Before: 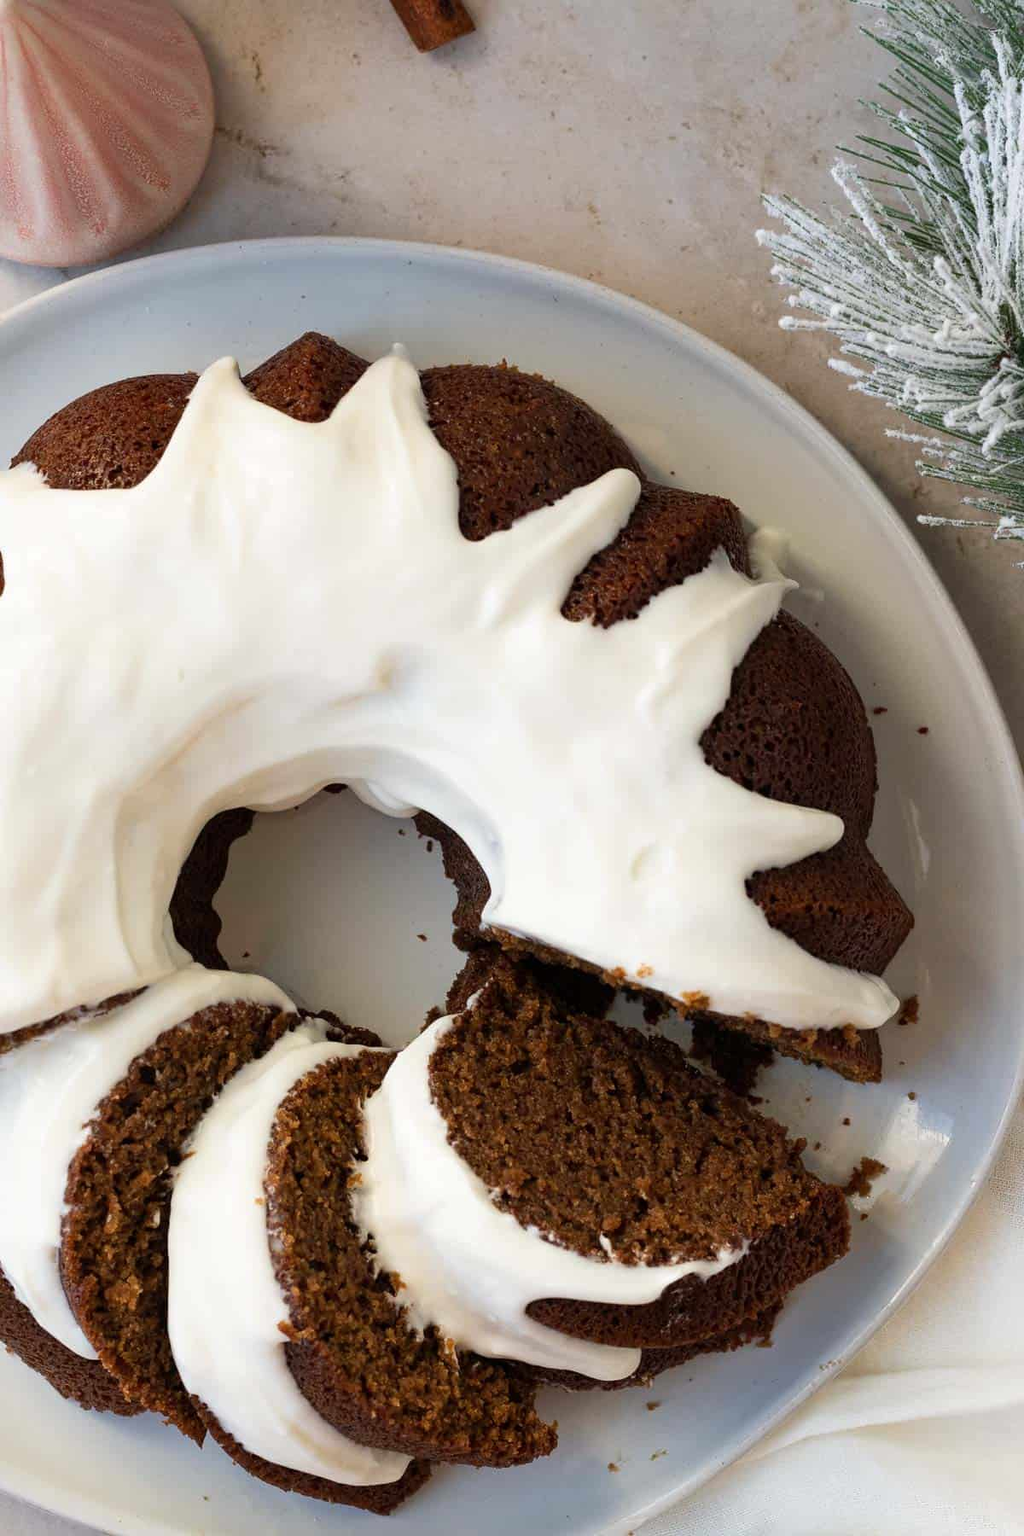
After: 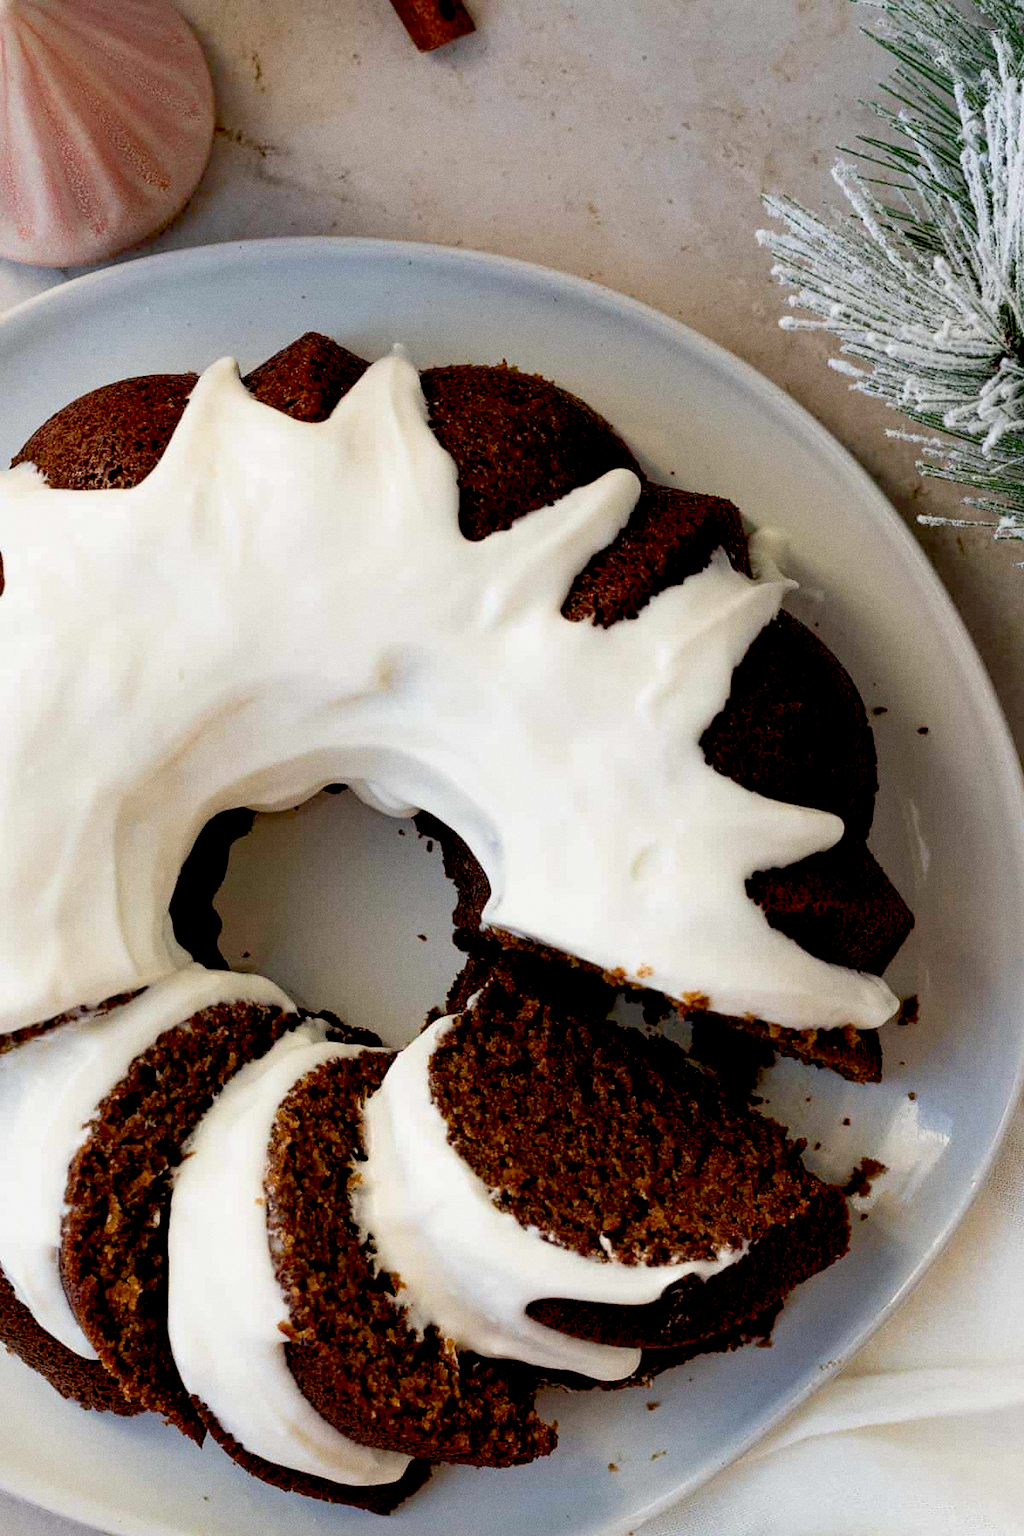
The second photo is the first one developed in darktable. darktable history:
exposure: black level correction 0.029, exposure -0.073 EV, compensate highlight preservation false
grain: coarseness 0.09 ISO
